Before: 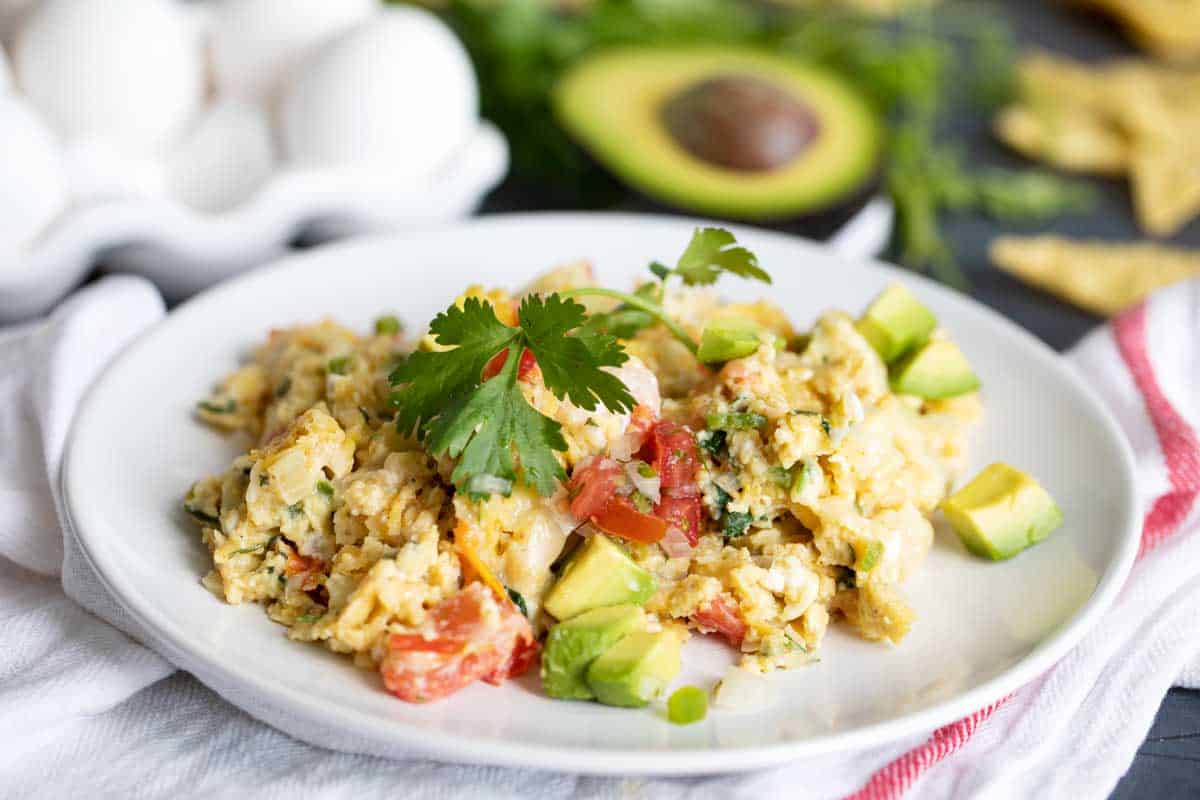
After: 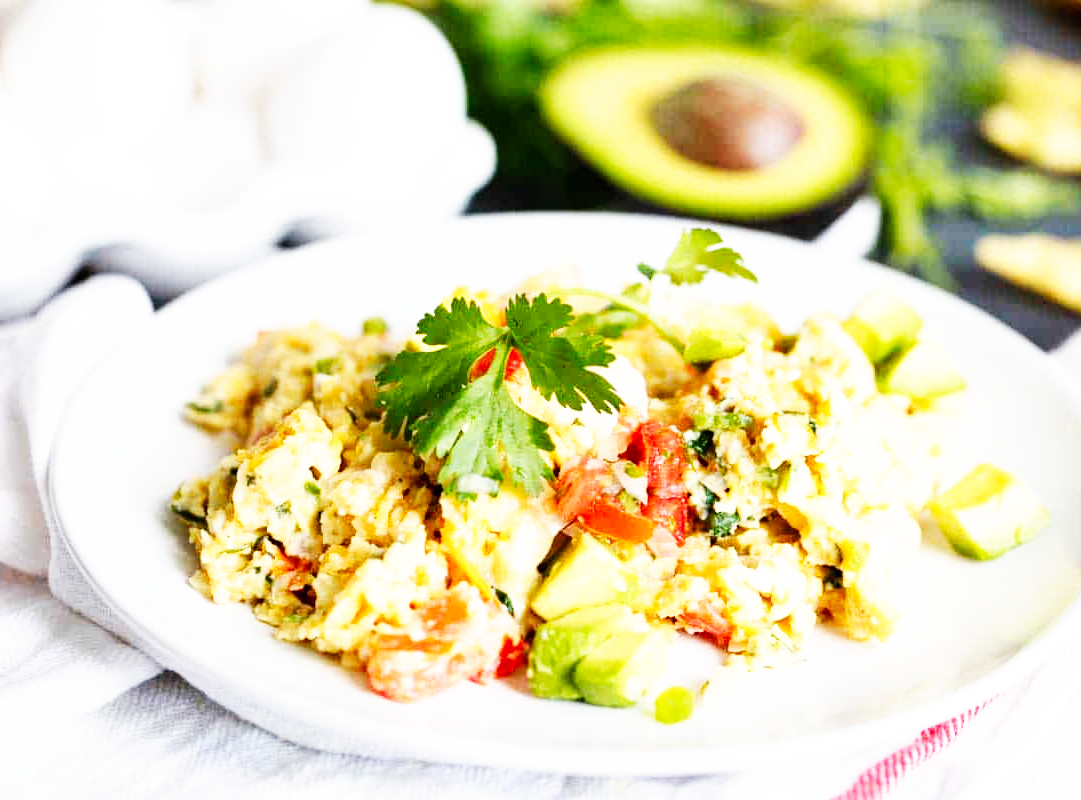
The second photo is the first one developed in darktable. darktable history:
base curve: curves: ch0 [(0, 0) (0.007, 0.004) (0.027, 0.03) (0.046, 0.07) (0.207, 0.54) (0.442, 0.872) (0.673, 0.972) (1, 1)], preserve colors none
crop and rotate: left 1.088%, right 8.807%
